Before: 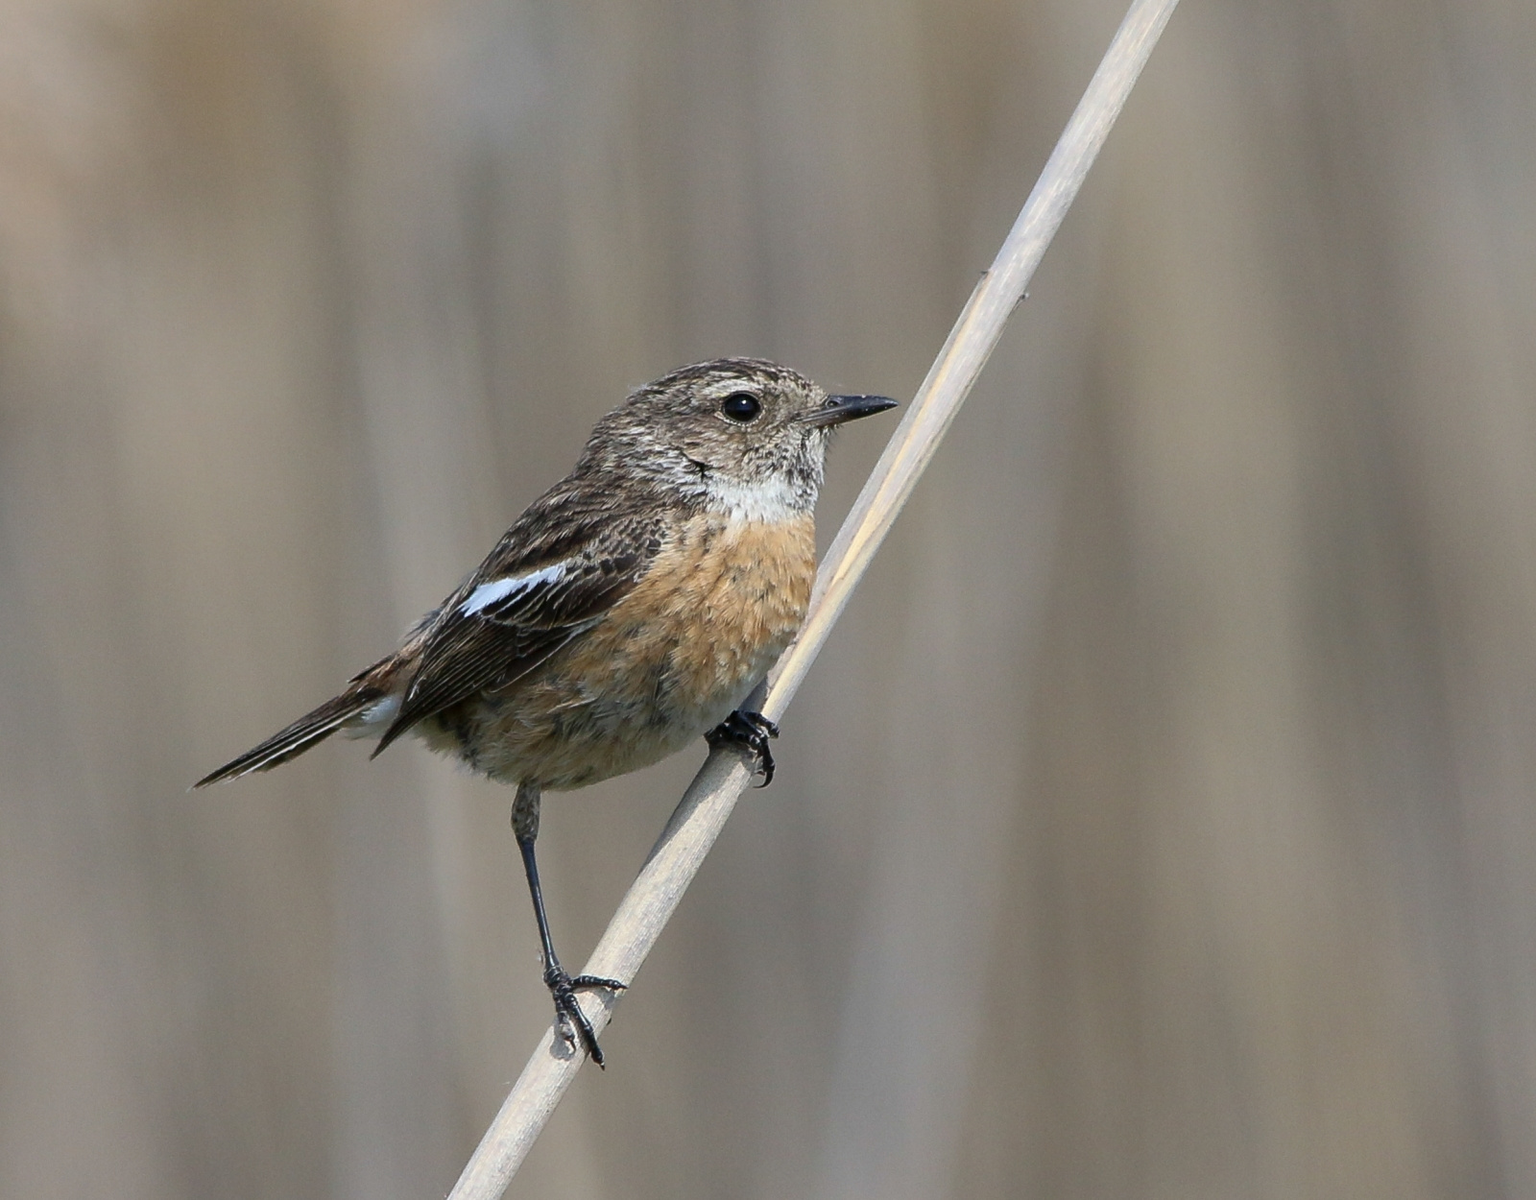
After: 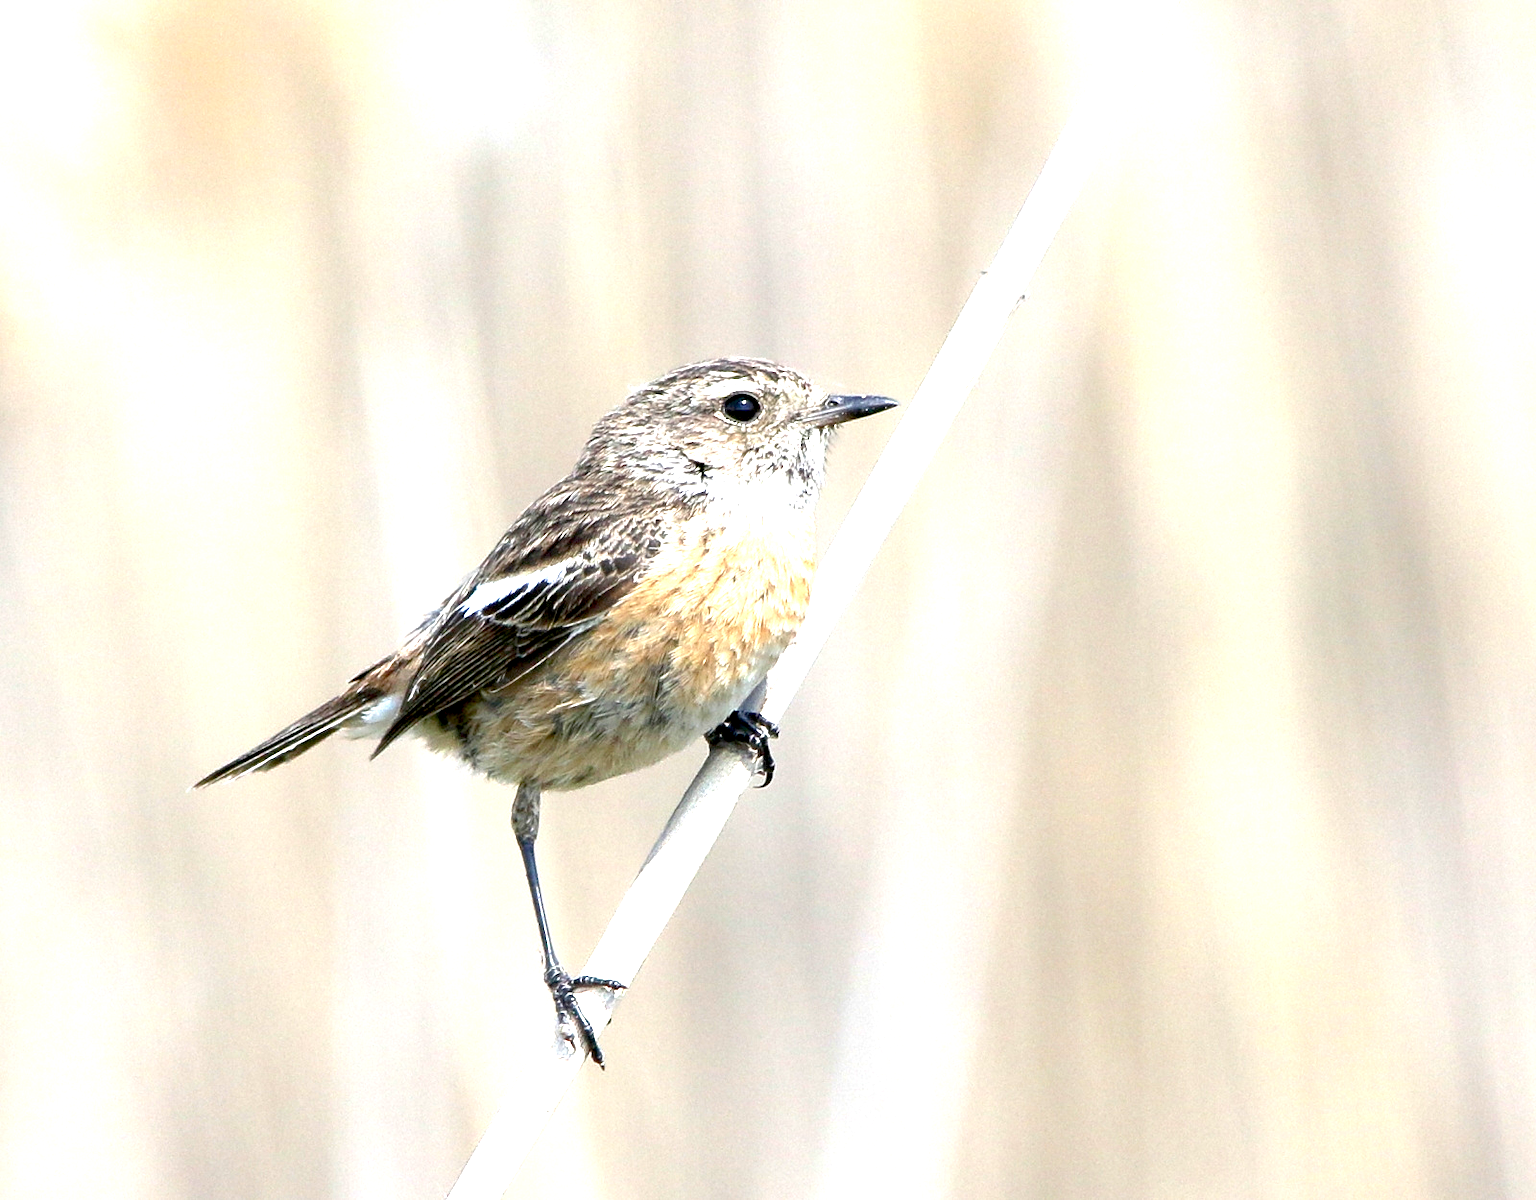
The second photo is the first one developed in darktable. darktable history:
exposure: black level correction 0.005, exposure 2.084 EV, compensate exposure bias true, compensate highlight preservation false
